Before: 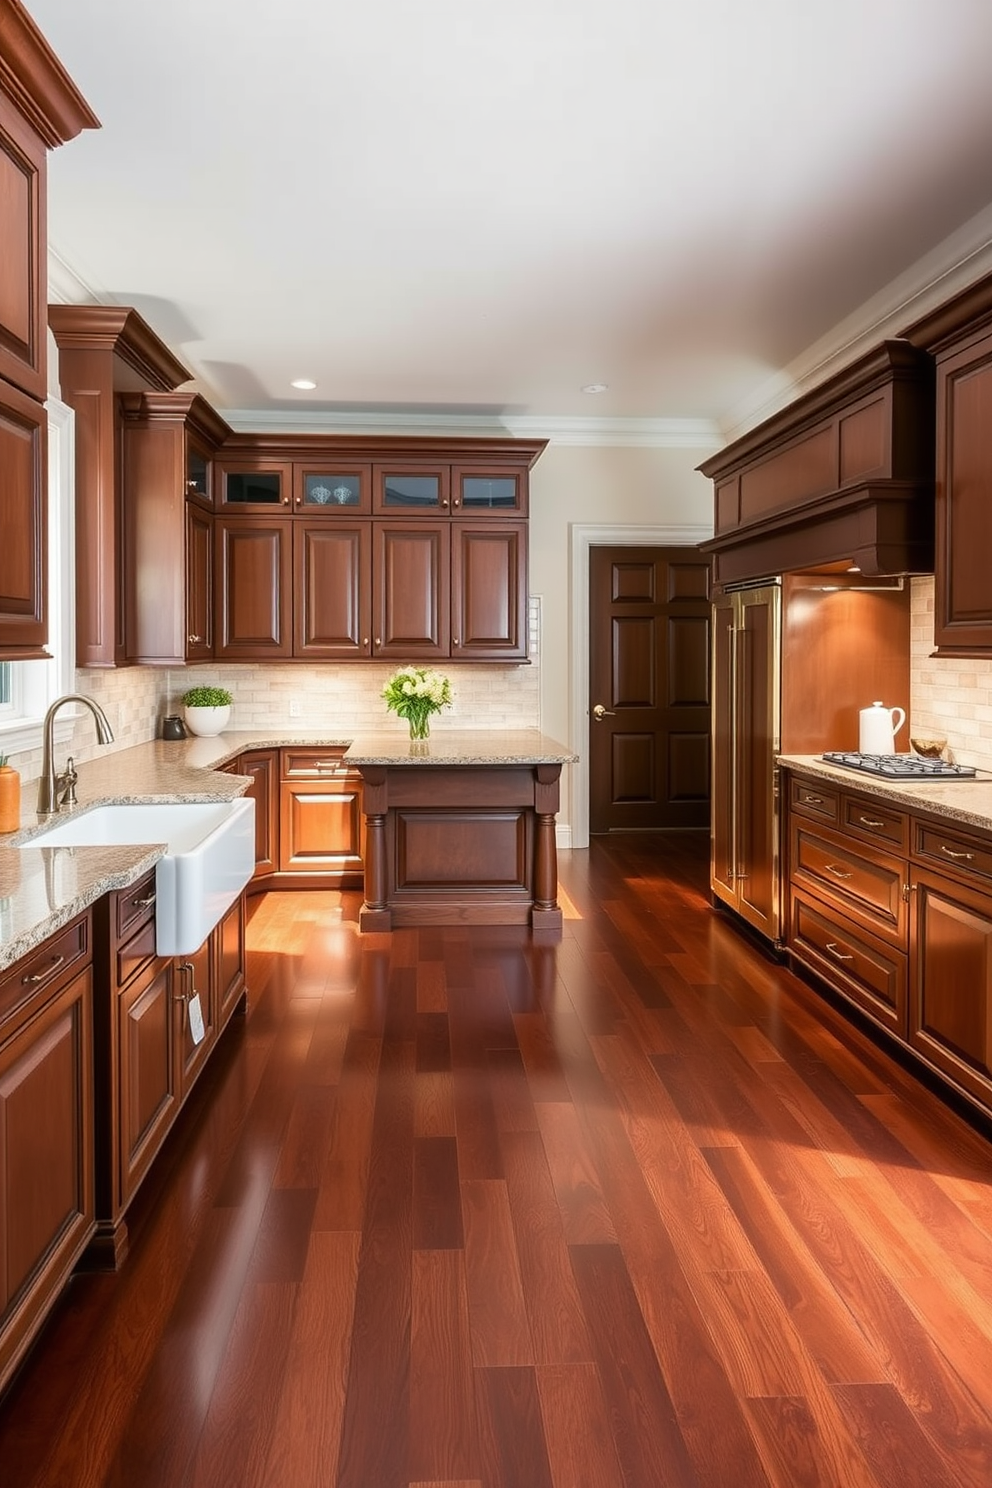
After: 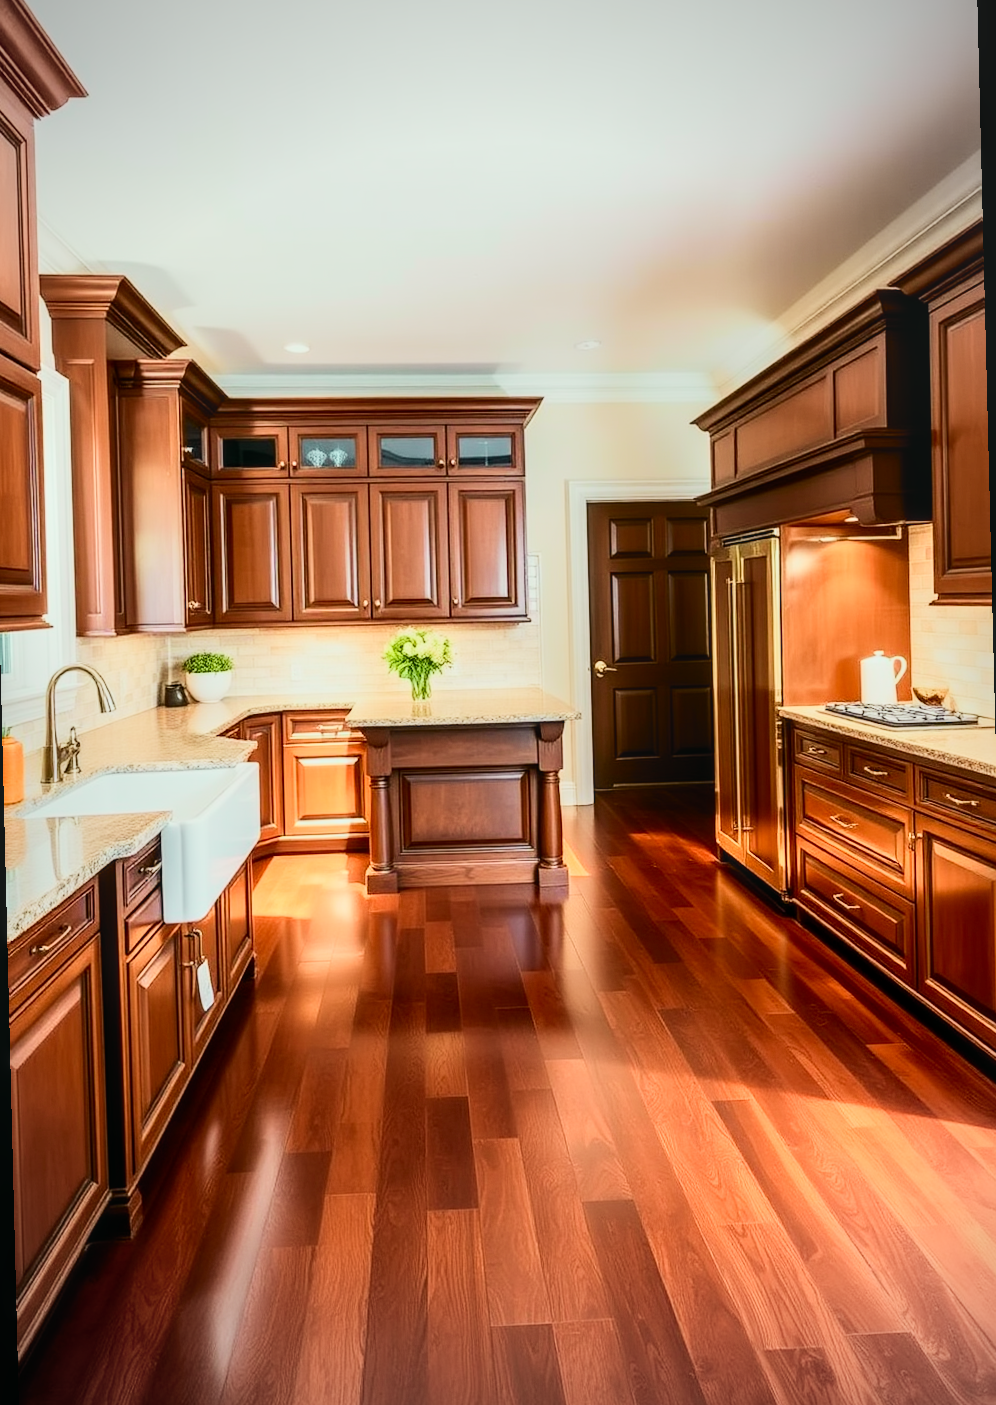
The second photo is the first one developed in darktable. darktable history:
rotate and perspective: rotation -1.42°, crop left 0.016, crop right 0.984, crop top 0.035, crop bottom 0.965
color correction: highlights a* -2.68, highlights b* 2.57
tone curve: curves: ch0 [(0, 0.028) (0.037, 0.05) (0.123, 0.108) (0.19, 0.164) (0.269, 0.247) (0.475, 0.533) (0.595, 0.695) (0.718, 0.823) (0.855, 0.913) (1, 0.982)]; ch1 [(0, 0) (0.243, 0.245) (0.427, 0.41) (0.493, 0.481) (0.505, 0.502) (0.536, 0.545) (0.56, 0.582) (0.611, 0.644) (0.769, 0.807) (1, 1)]; ch2 [(0, 0) (0.249, 0.216) (0.349, 0.321) (0.424, 0.442) (0.476, 0.483) (0.498, 0.499) (0.517, 0.519) (0.532, 0.55) (0.569, 0.608) (0.614, 0.661) (0.706, 0.75) (0.808, 0.809) (0.991, 0.968)], color space Lab, independent channels, preserve colors none
local contrast: on, module defaults
vignetting: unbound false
filmic rgb: black relative exposure -7.65 EV, white relative exposure 4.56 EV, hardness 3.61, contrast 1.05
exposure: black level correction 0, exposure 0.5 EV, compensate highlight preservation false
